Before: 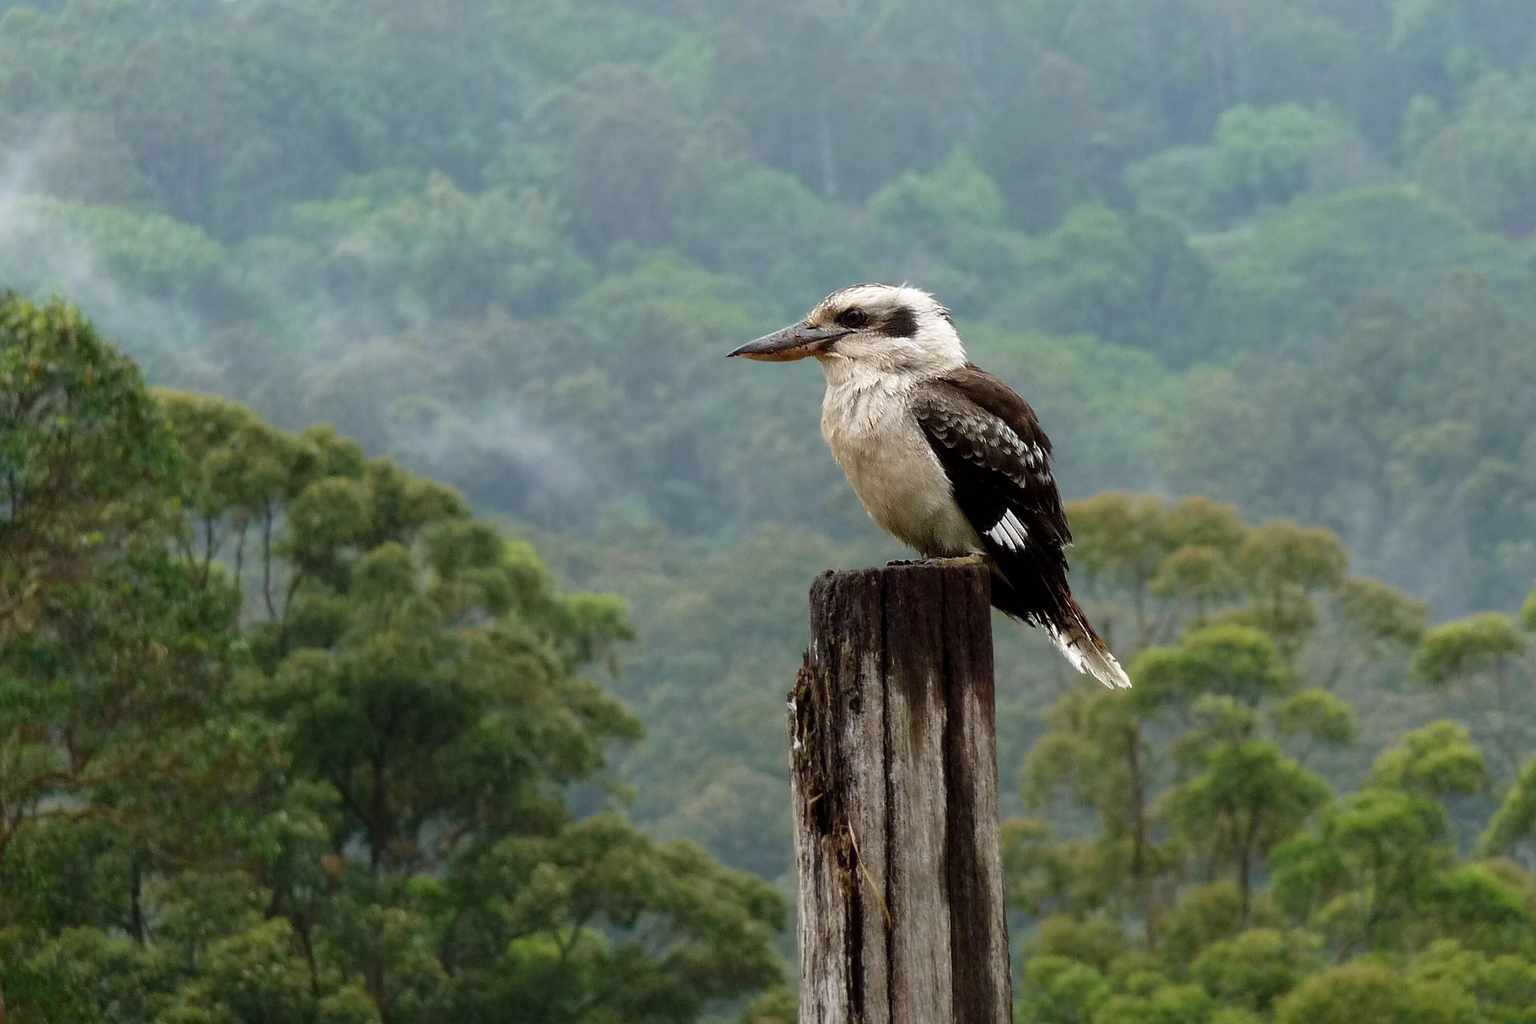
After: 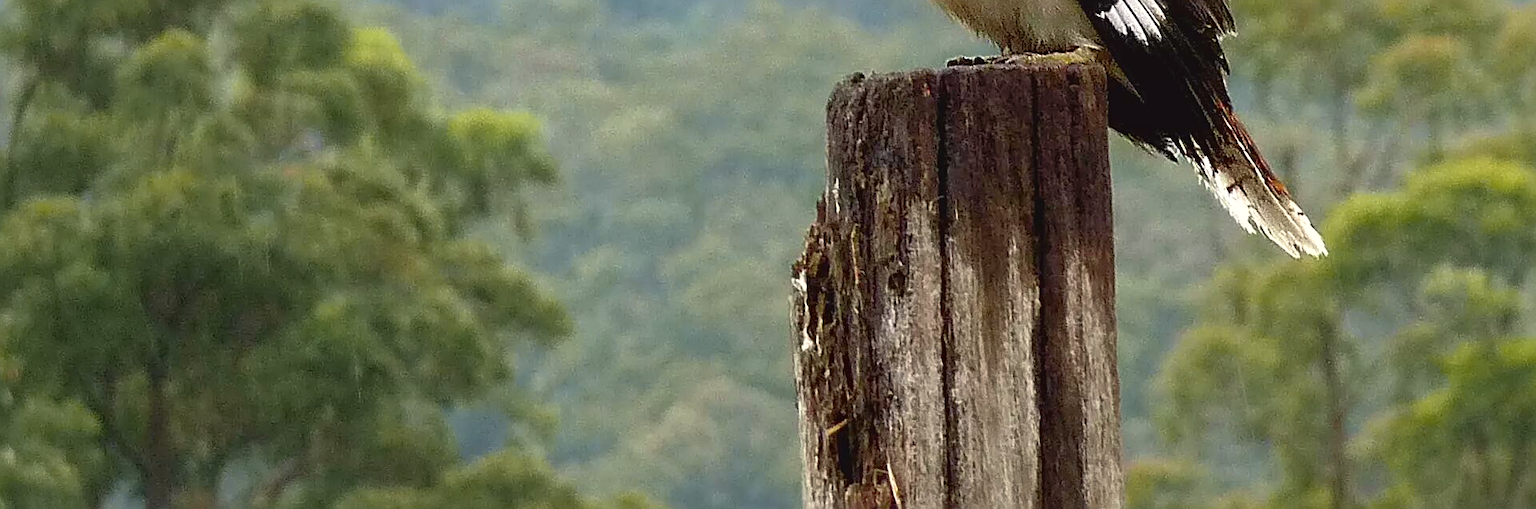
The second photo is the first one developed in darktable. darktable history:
crop: left 18.091%, top 51.13%, right 17.525%, bottom 16.85%
sharpen: radius 2.584, amount 0.688
color correction: highlights b* 3
shadows and highlights: on, module defaults
tone curve: curves: ch0 [(0, 0.024) (0.119, 0.146) (0.474, 0.464) (0.718, 0.721) (0.817, 0.839) (1, 0.998)]; ch1 [(0, 0) (0.377, 0.416) (0.439, 0.451) (0.477, 0.477) (0.501, 0.504) (0.538, 0.544) (0.58, 0.602) (0.664, 0.676) (0.783, 0.804) (1, 1)]; ch2 [(0, 0) (0.38, 0.405) (0.463, 0.456) (0.498, 0.497) (0.524, 0.535) (0.578, 0.576) (0.648, 0.665) (1, 1)], color space Lab, independent channels, preserve colors none
exposure: exposure 0.574 EV, compensate highlight preservation false
